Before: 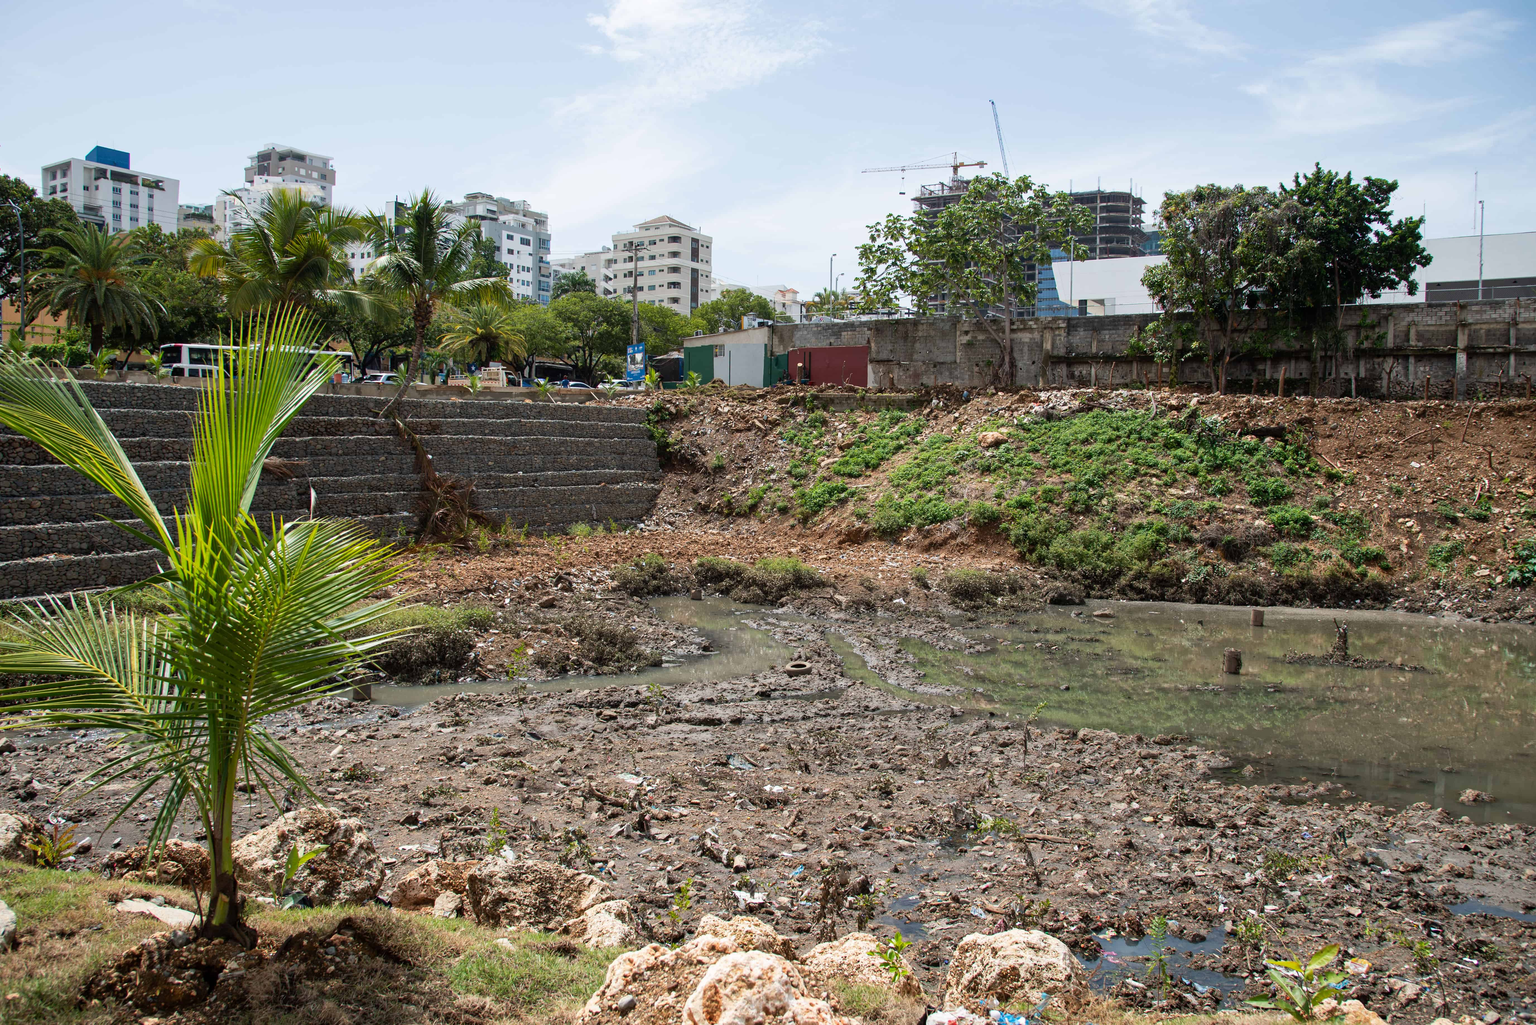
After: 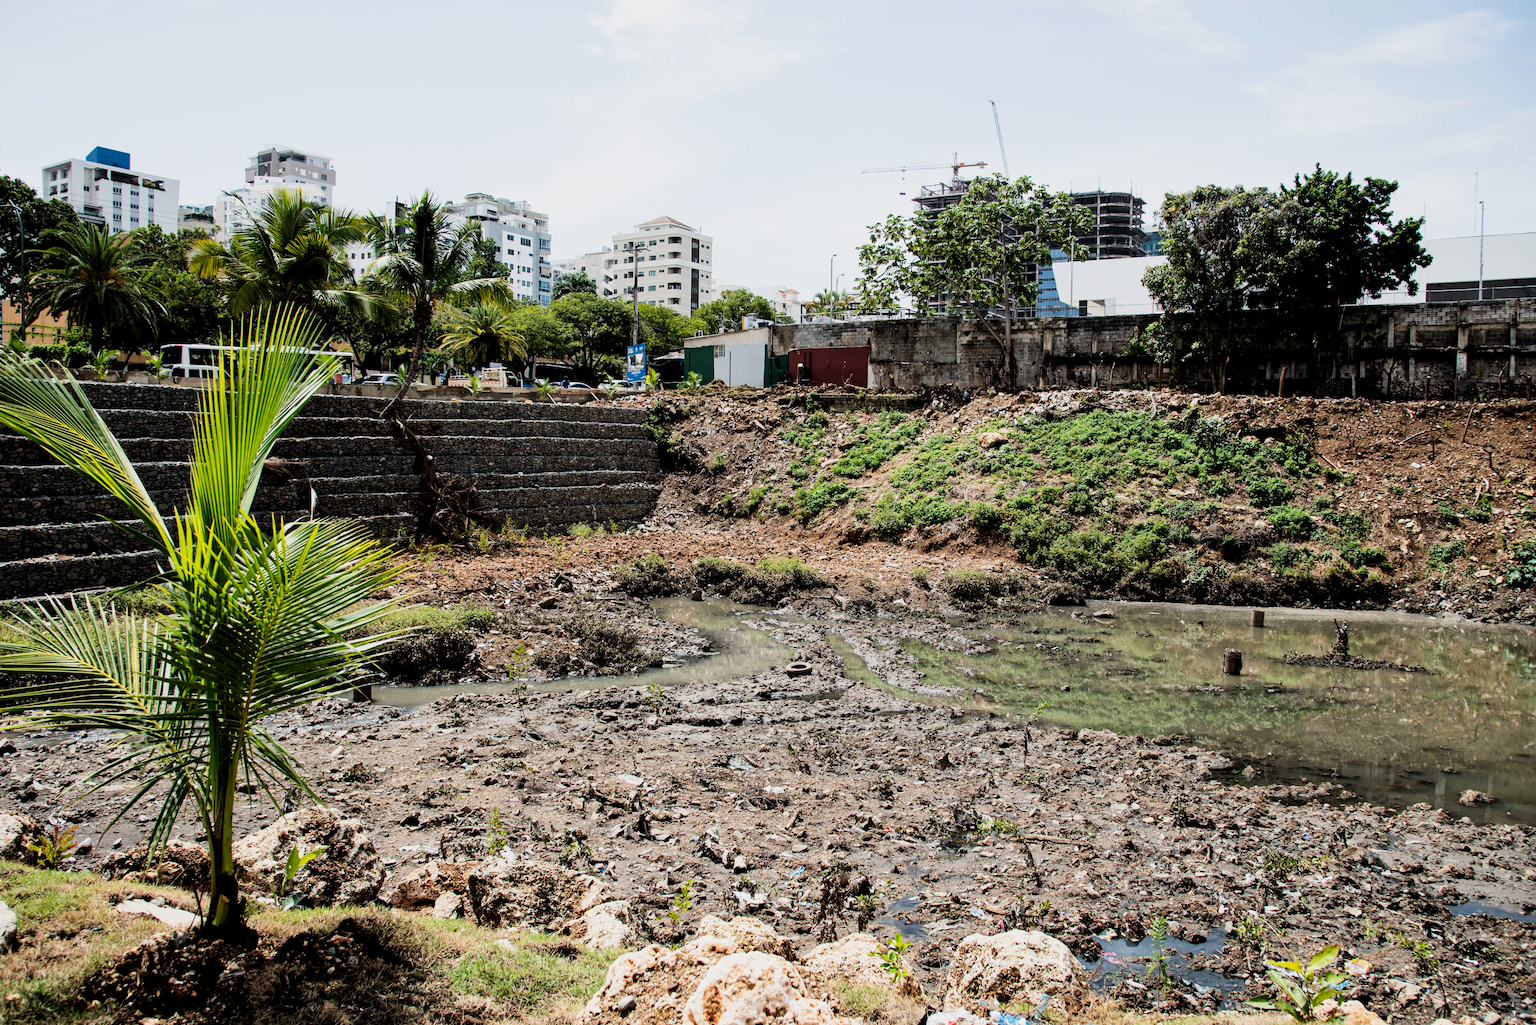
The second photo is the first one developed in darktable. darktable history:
filmic rgb: black relative exposure -5.09 EV, white relative exposure 3.95 EV, hardness 2.9, contrast 1.298, highlights saturation mix -29.34%, iterations of high-quality reconstruction 0
tone curve: curves: ch0 [(0, 0) (0.004, 0.001) (0.133, 0.112) (0.325, 0.362) (0.832, 0.893) (1, 1)], preserve colors none
